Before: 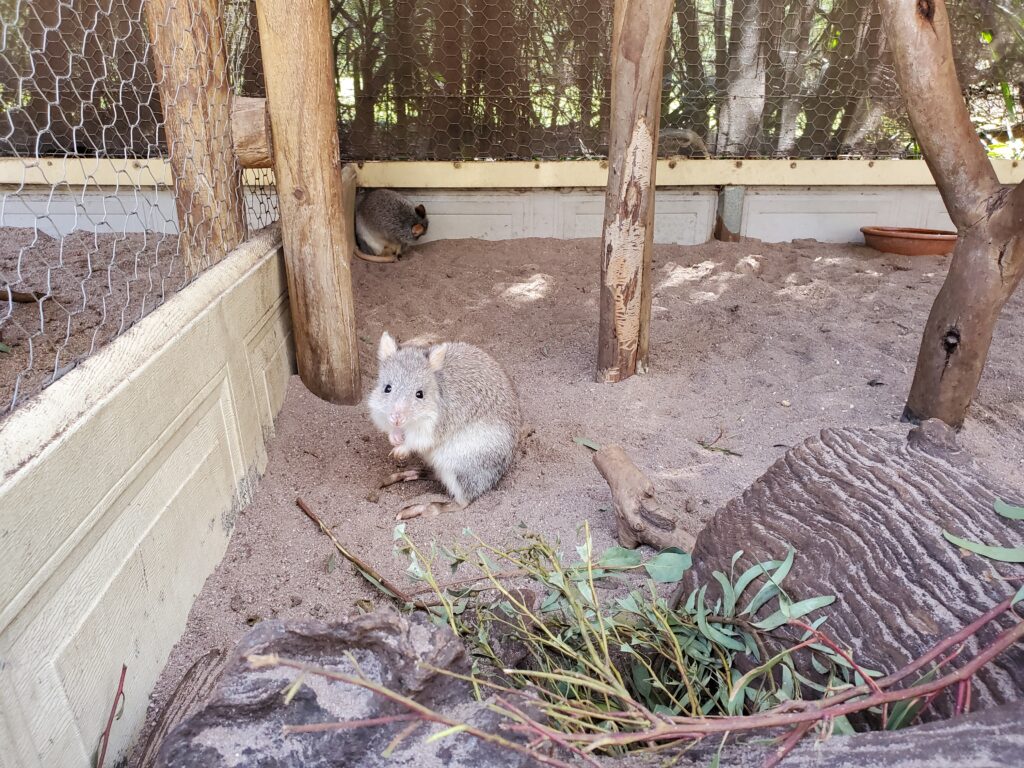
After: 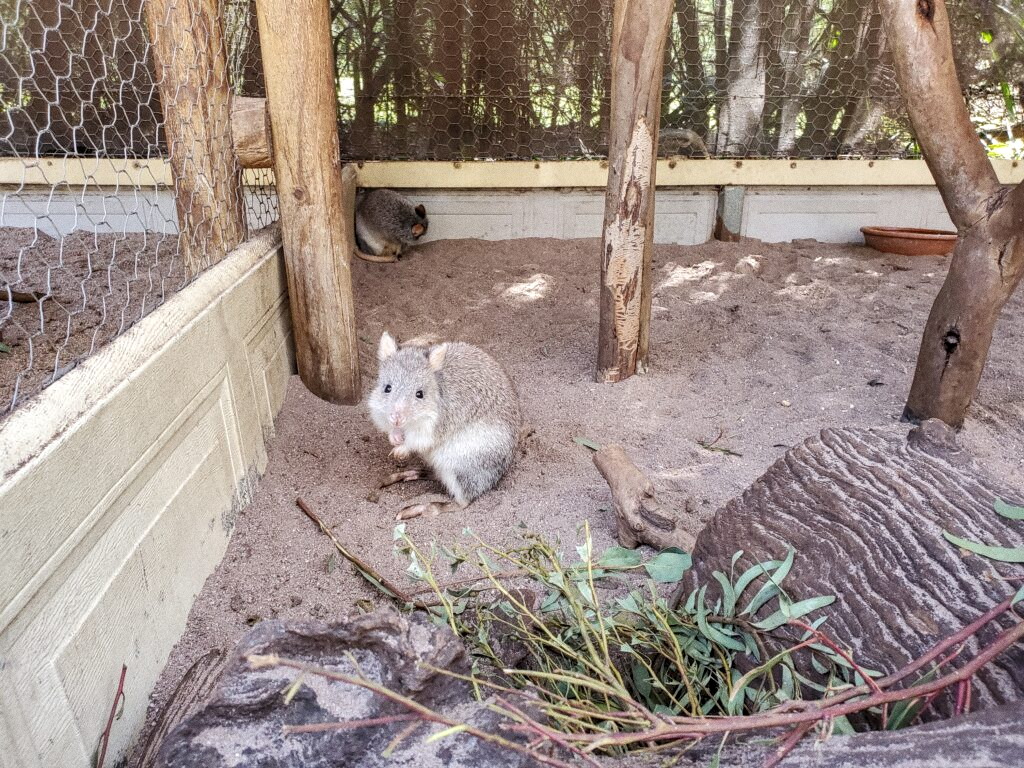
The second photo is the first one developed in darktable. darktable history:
grain: coarseness 0.09 ISO
tone equalizer: on, module defaults
local contrast: on, module defaults
